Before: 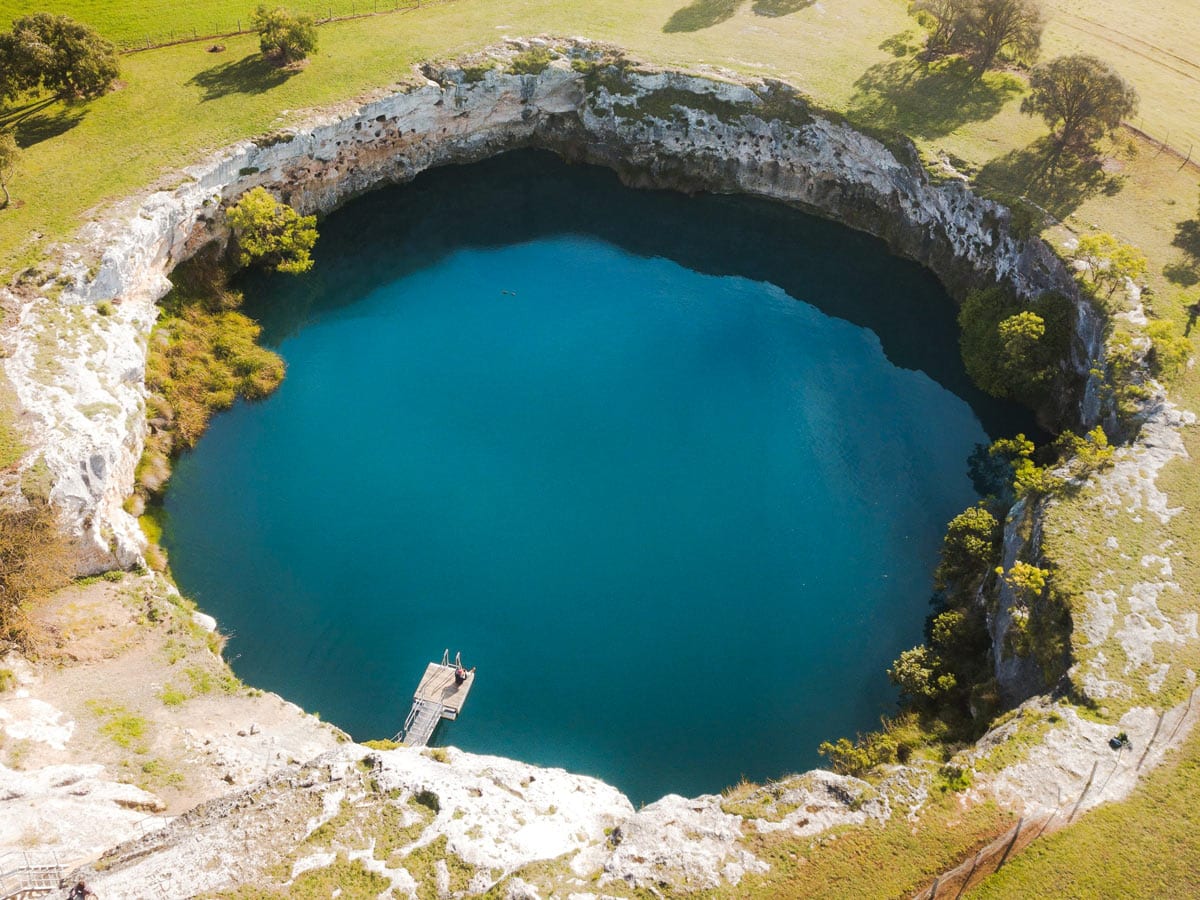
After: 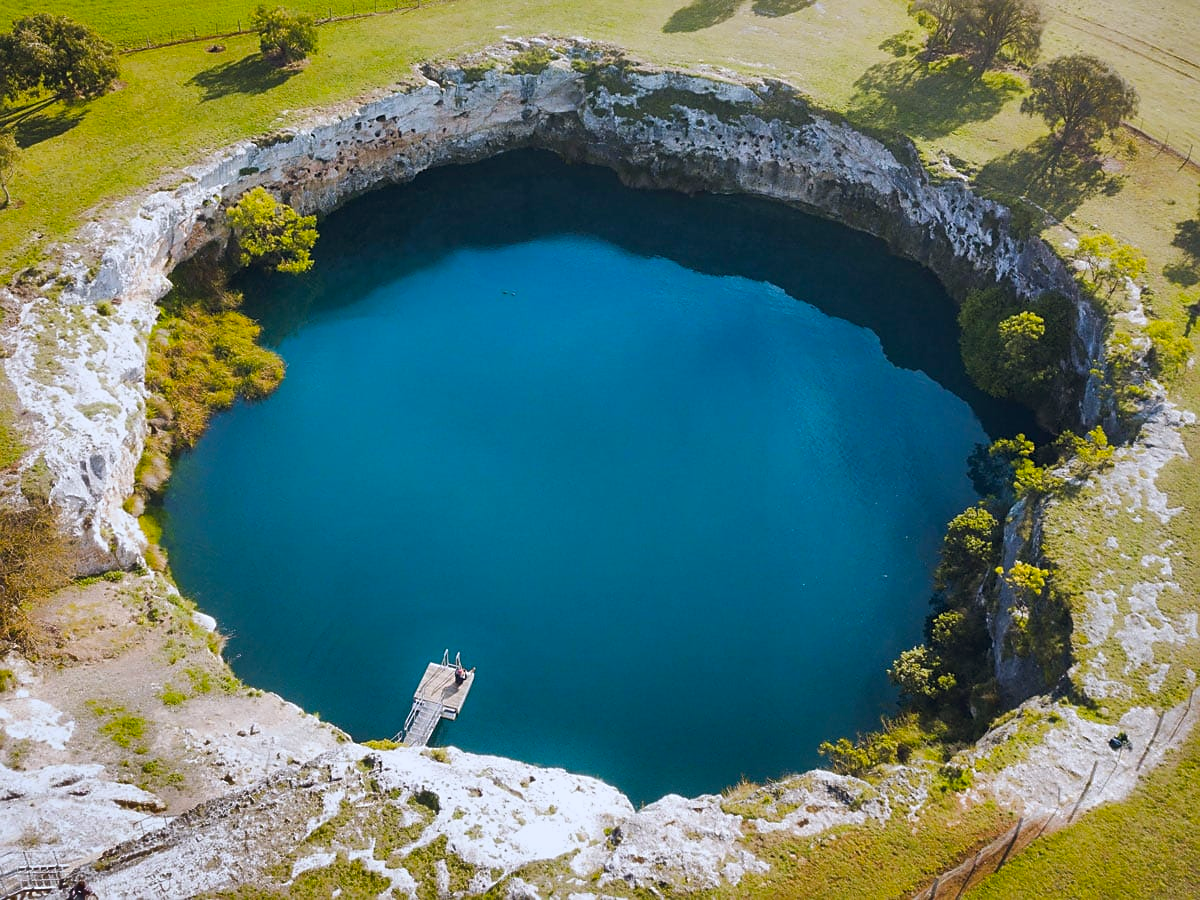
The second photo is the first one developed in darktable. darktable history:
sharpen: radius 1.864, amount 0.398, threshold 1.271
white balance: red 0.924, blue 1.095
color balance rgb: shadows lift › hue 87.51°, highlights gain › chroma 1.62%, highlights gain › hue 55.1°, global offset › chroma 0.06%, global offset › hue 253.66°, linear chroma grading › global chroma 0.5%, perceptual saturation grading › global saturation 16.38%
shadows and highlights: white point adjustment -3.64, highlights -63.34, highlights color adjustment 42%, soften with gaussian
